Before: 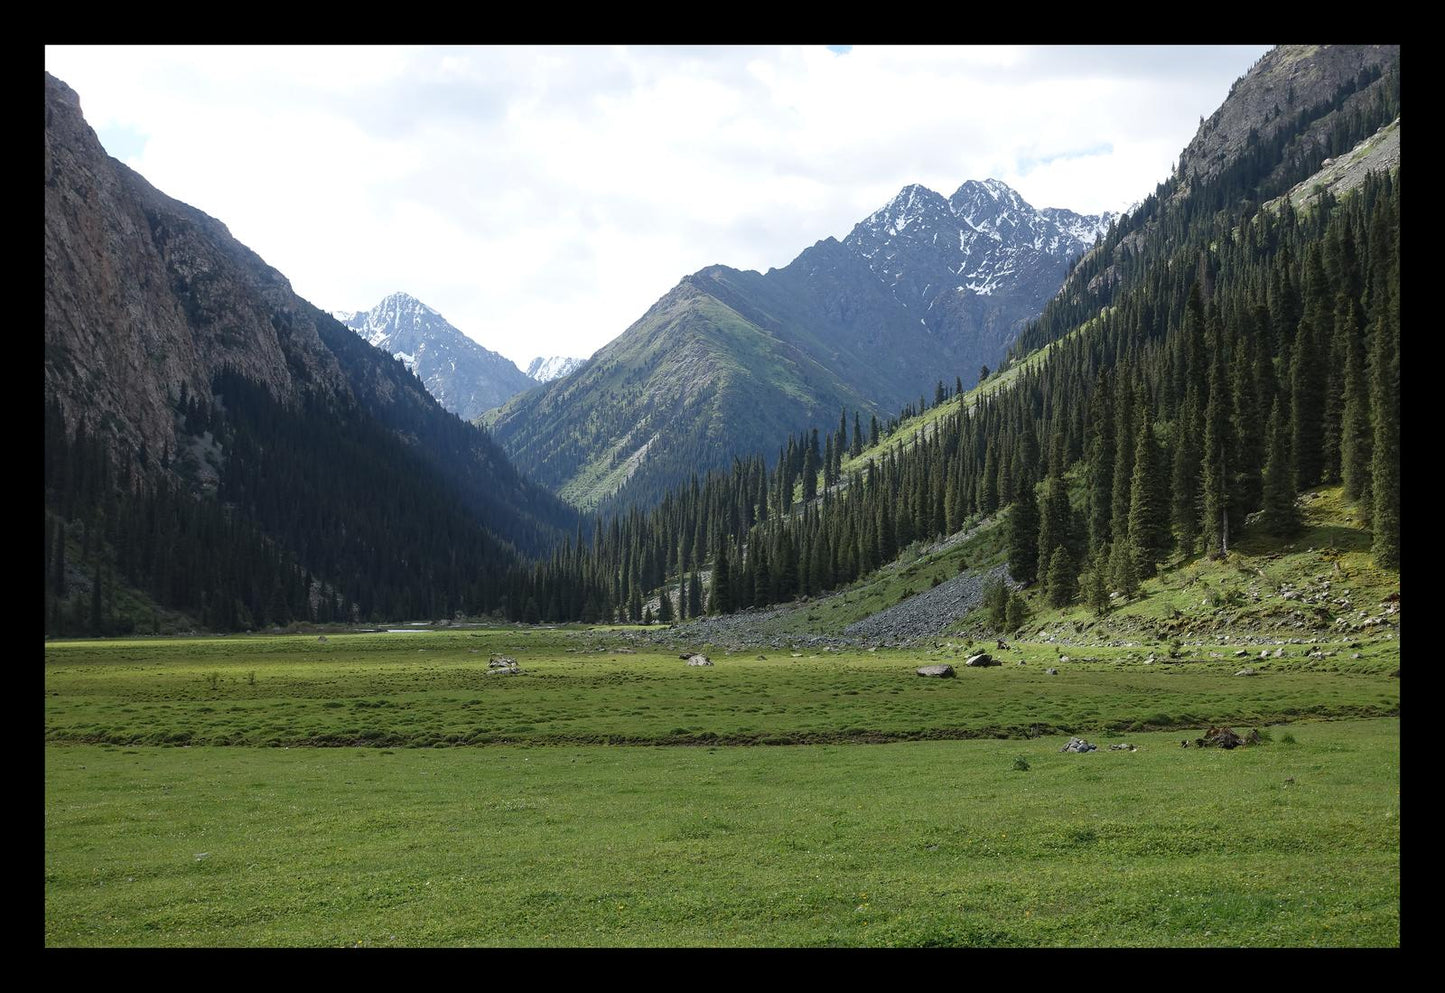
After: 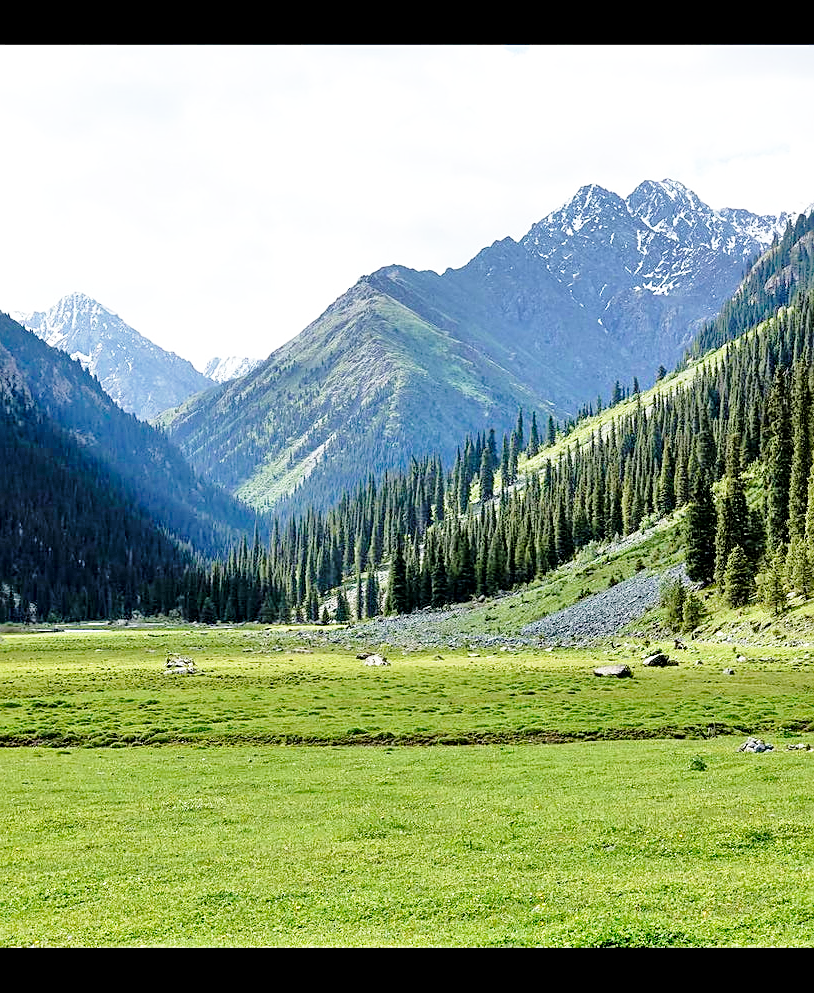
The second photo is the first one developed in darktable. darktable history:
crop and rotate: left 22.398%, right 21.209%
base curve: curves: ch0 [(0, 0) (0.028, 0.03) (0.121, 0.232) (0.46, 0.748) (0.859, 0.968) (1, 1)], preserve colors none
shadows and highlights: shadows 33.2, highlights -47.81, compress 49.8%, soften with gaussian
tone equalizer: -7 EV 0.151 EV, -6 EV 0.638 EV, -5 EV 1.17 EV, -4 EV 1.33 EV, -3 EV 1.17 EV, -2 EV 0.6 EV, -1 EV 0.158 EV
exposure: black level correction 0.009, compensate highlight preservation false
velvia: on, module defaults
sharpen: on, module defaults
